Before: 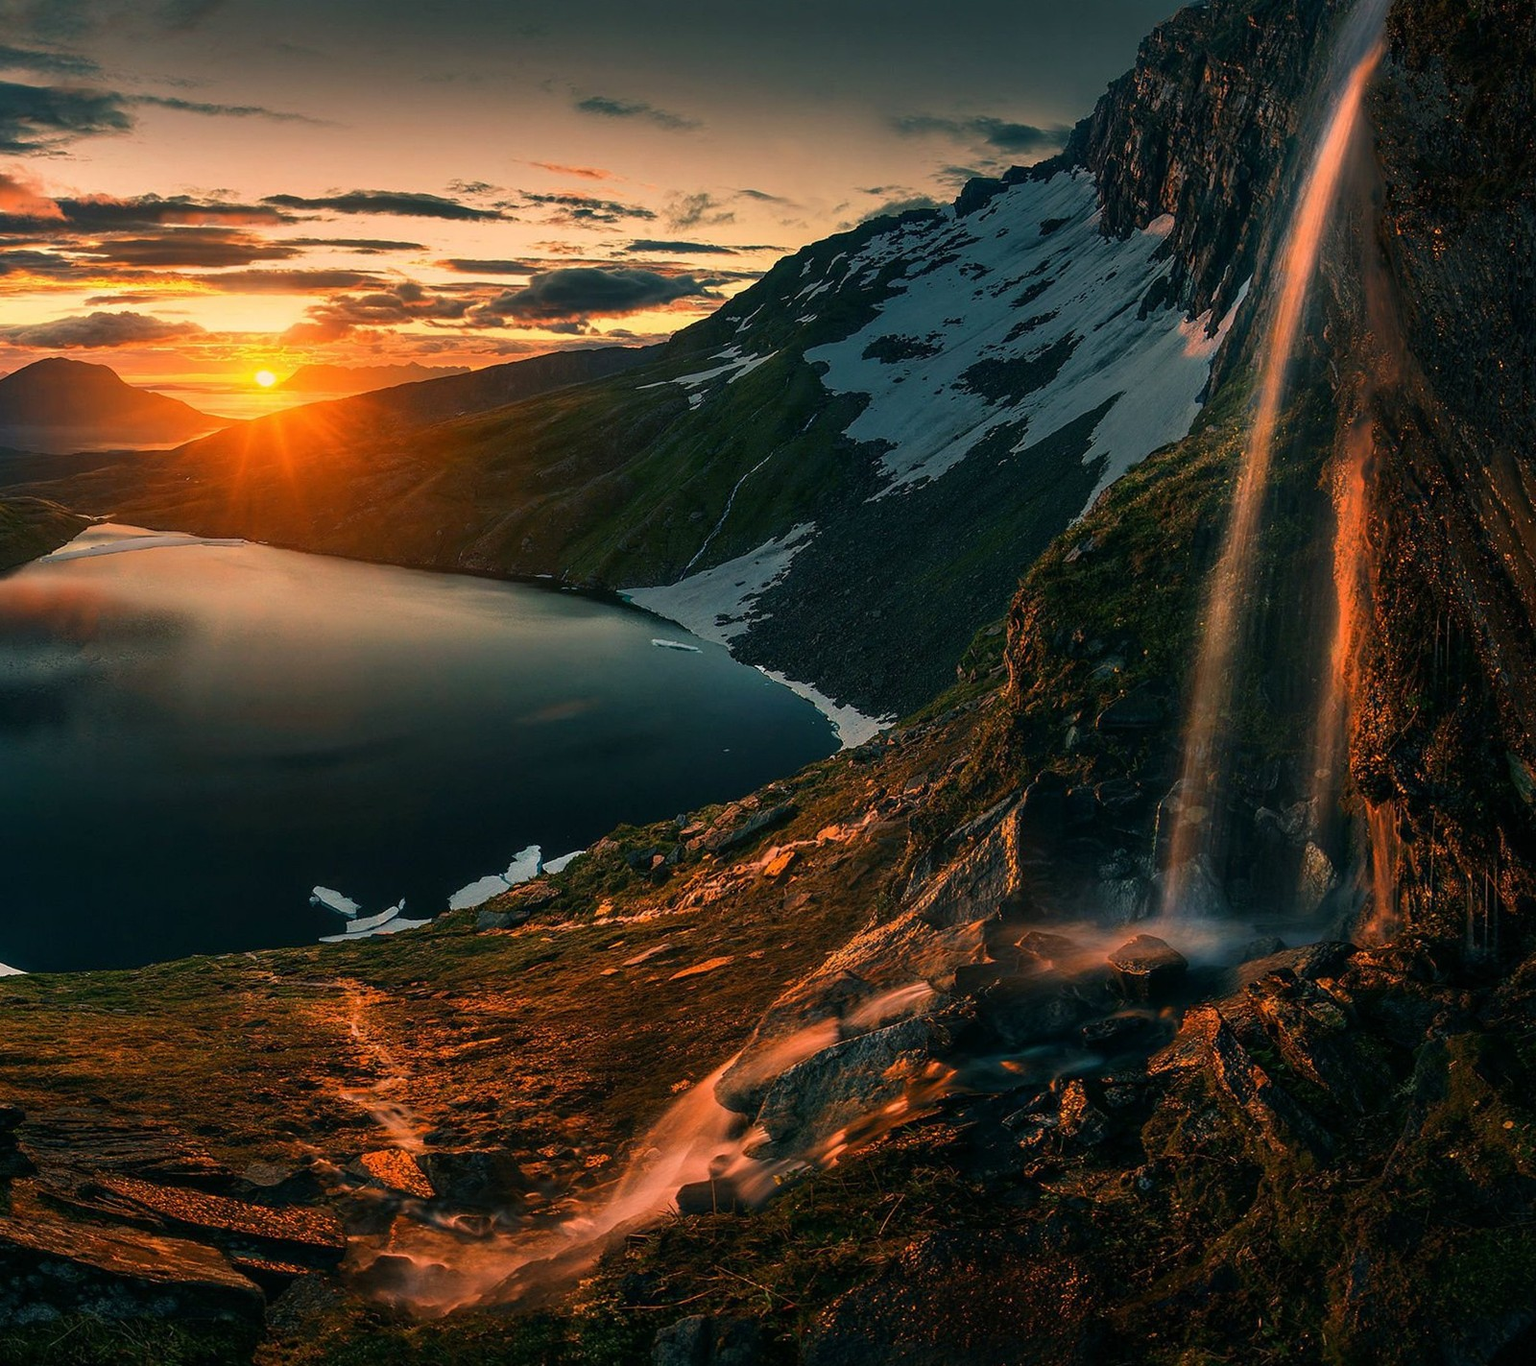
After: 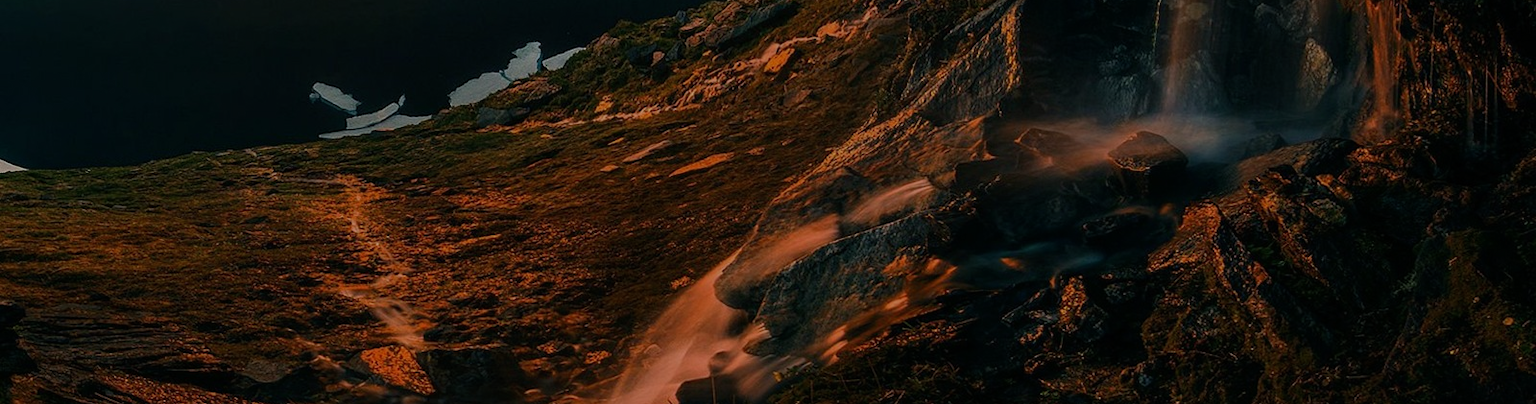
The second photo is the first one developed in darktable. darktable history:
exposure: exposure -0.998 EV, compensate highlight preservation false
crop and rotate: top 58.872%, bottom 11.474%
